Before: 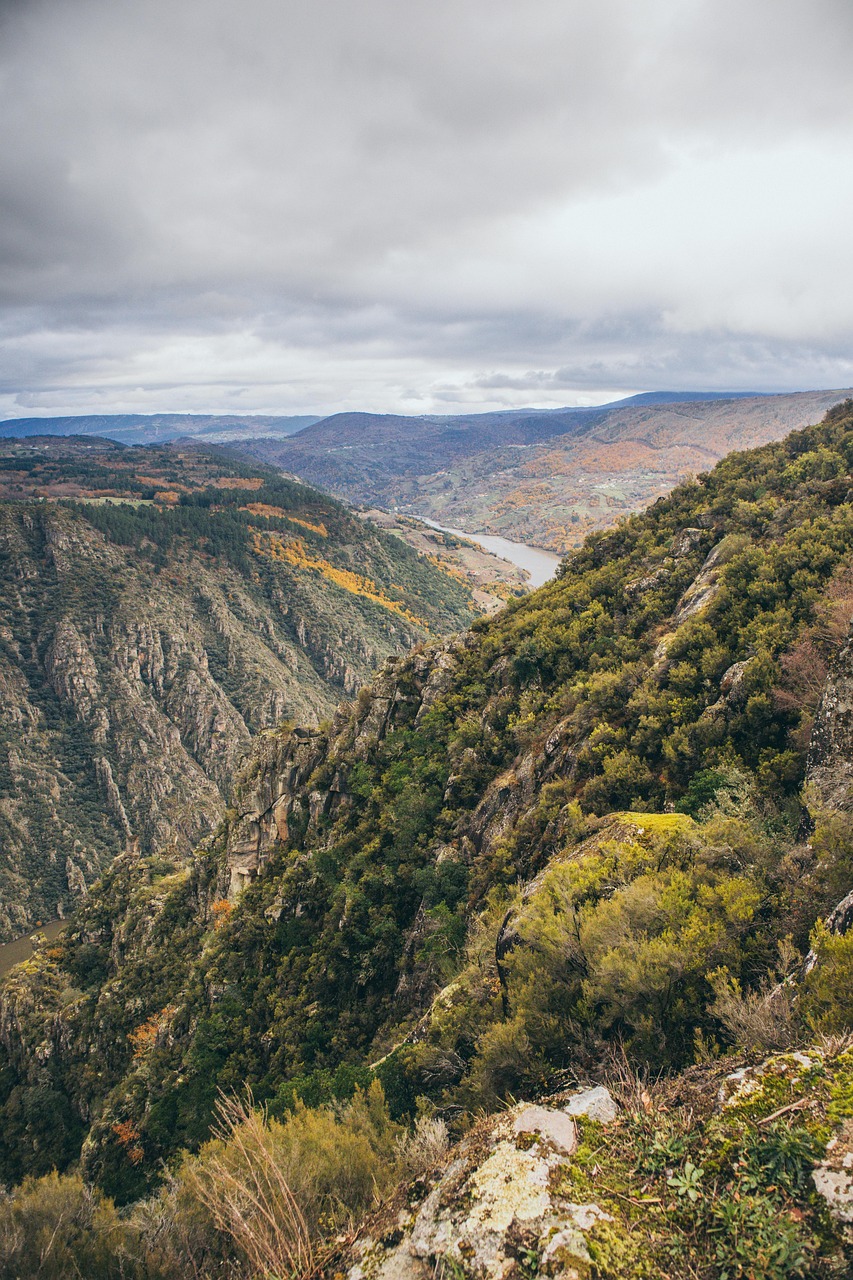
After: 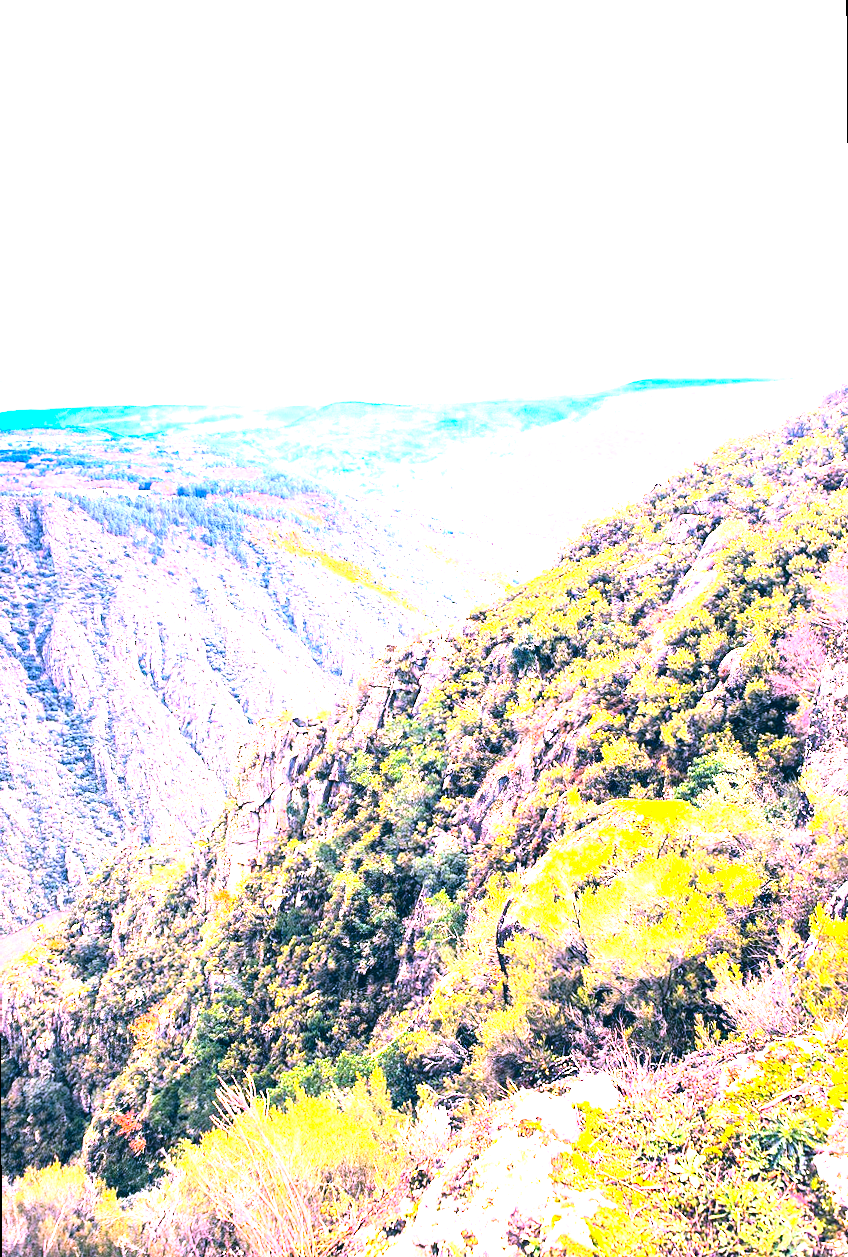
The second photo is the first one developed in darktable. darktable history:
levels: levels [0, 0.43, 0.859]
white balance: red 0.948, green 1.02, blue 1.176
rgb curve: curves: ch0 [(0, 0) (0.21, 0.15) (0.24, 0.21) (0.5, 0.75) (0.75, 0.96) (0.89, 0.99) (1, 1)]; ch1 [(0, 0.02) (0.21, 0.13) (0.25, 0.2) (0.5, 0.67) (0.75, 0.9) (0.89, 0.97) (1, 1)]; ch2 [(0, 0.02) (0.21, 0.13) (0.25, 0.2) (0.5, 0.67) (0.75, 0.9) (0.89, 0.97) (1, 1)], compensate middle gray true
color correction: highlights a* 19.5, highlights b* -11.53, saturation 1.69
tone equalizer: on, module defaults
rotate and perspective: rotation -0.45°, automatic cropping original format, crop left 0.008, crop right 0.992, crop top 0.012, crop bottom 0.988
exposure: black level correction 0, exposure 1.45 EV, compensate exposure bias true, compensate highlight preservation false
